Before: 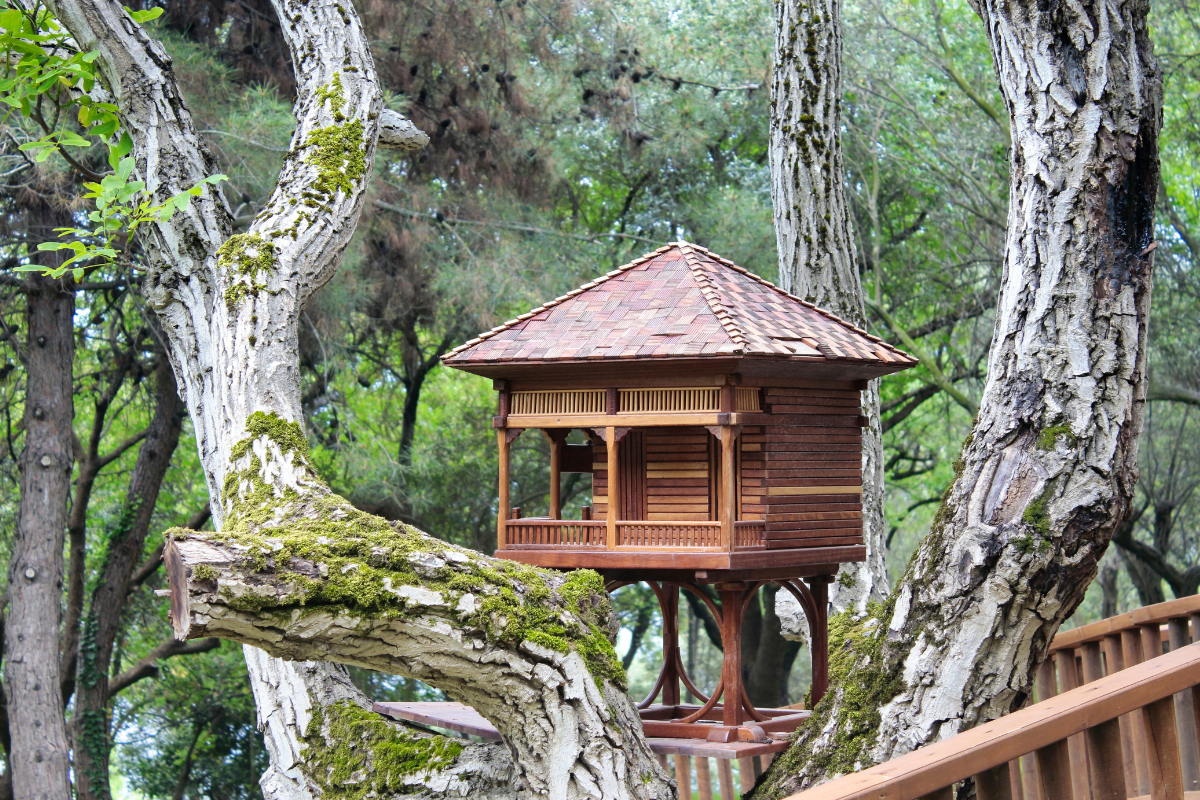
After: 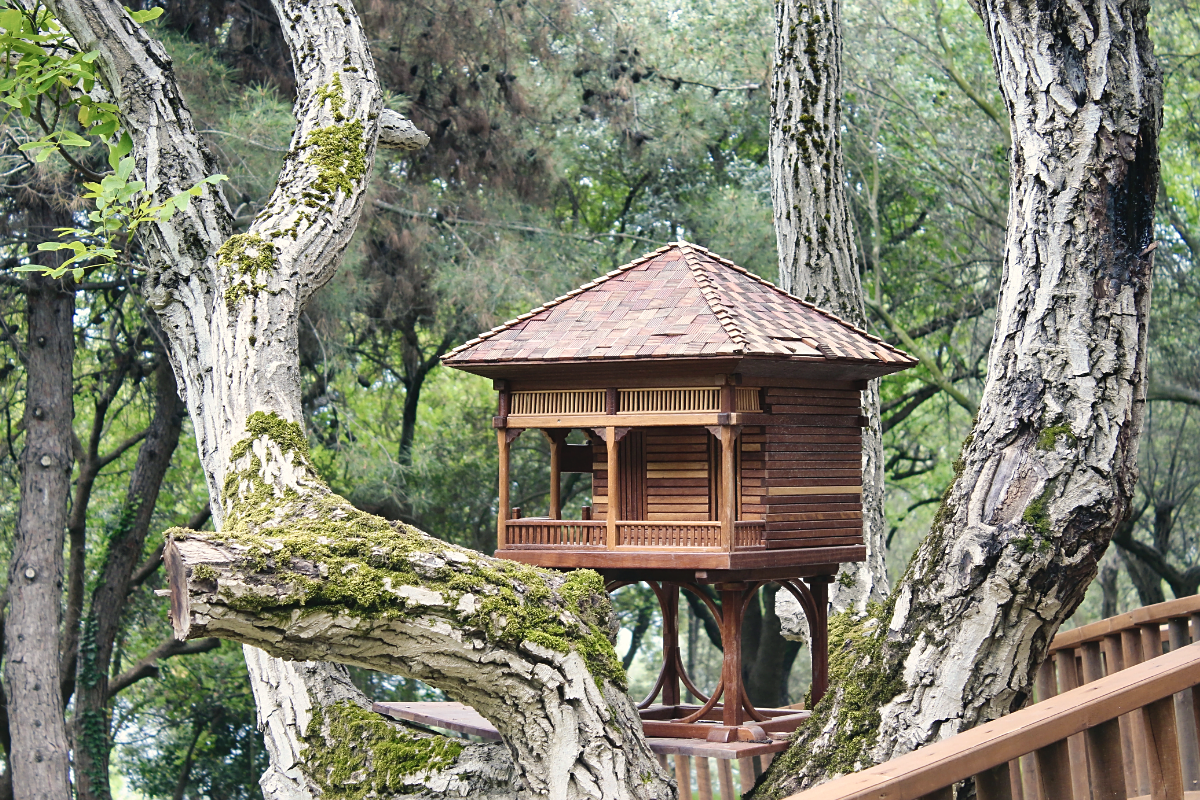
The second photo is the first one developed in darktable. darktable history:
contrast brightness saturation: contrast 0.1, saturation -0.3
sharpen: radius 1.559, amount 0.373, threshold 1.271
color balance rgb: shadows lift › chroma 2%, shadows lift › hue 219.6°, power › hue 313.2°, highlights gain › chroma 3%, highlights gain › hue 75.6°, global offset › luminance 0.5%, perceptual saturation grading › global saturation 15.33%, perceptual saturation grading › highlights -19.33%, perceptual saturation grading › shadows 20%, global vibrance 20%
